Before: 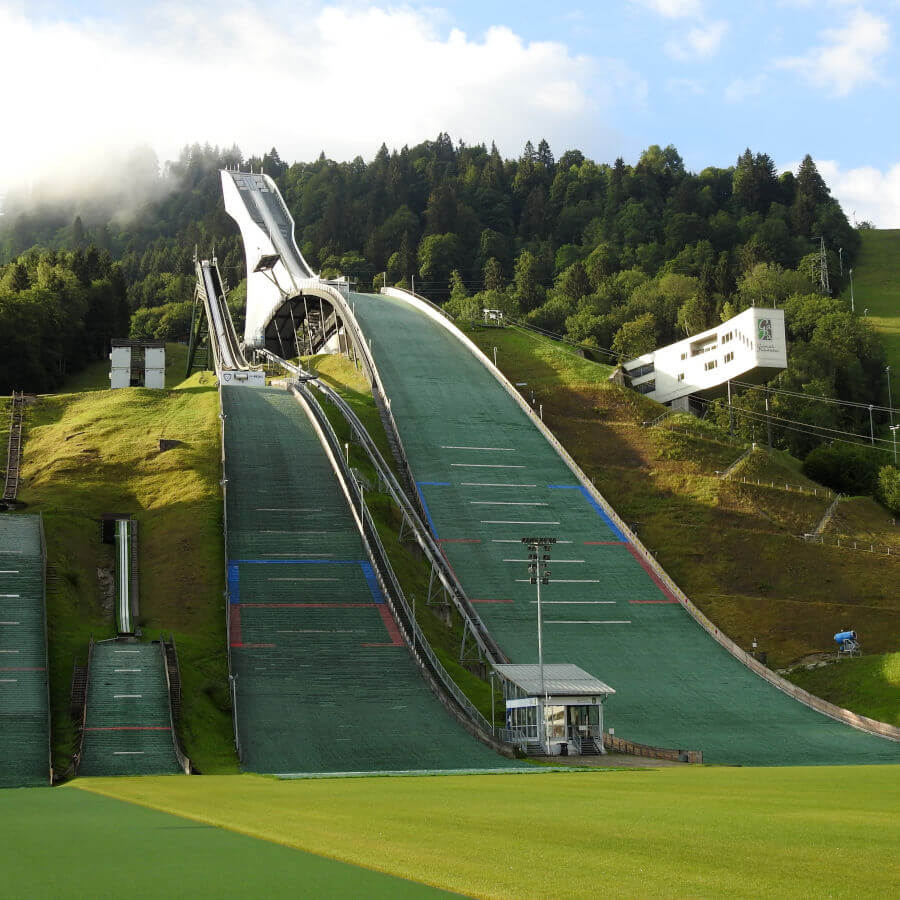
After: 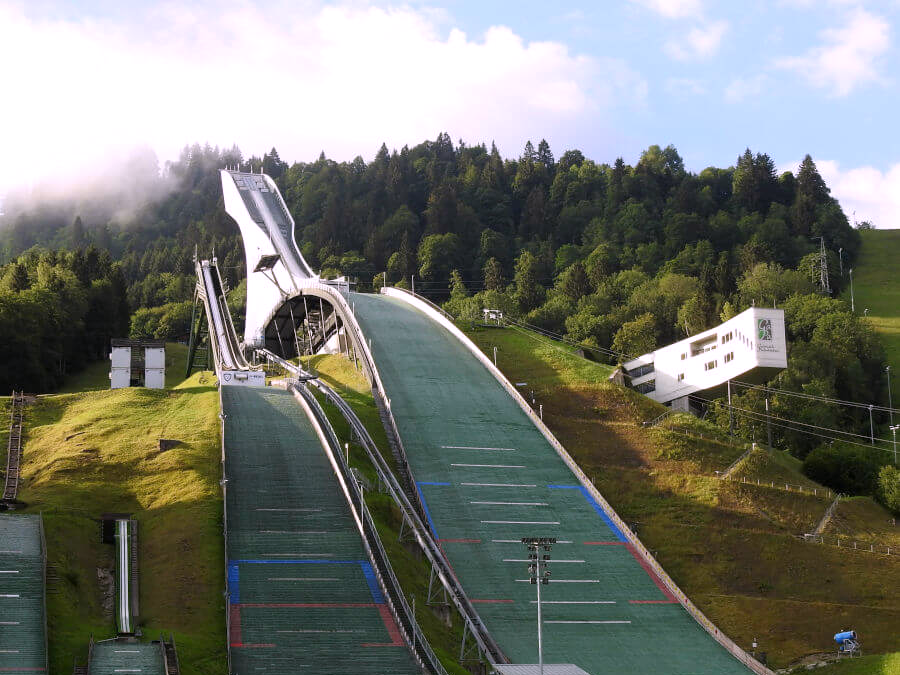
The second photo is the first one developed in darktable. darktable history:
crop: bottom 24.967%
white balance: red 1.066, blue 1.119
